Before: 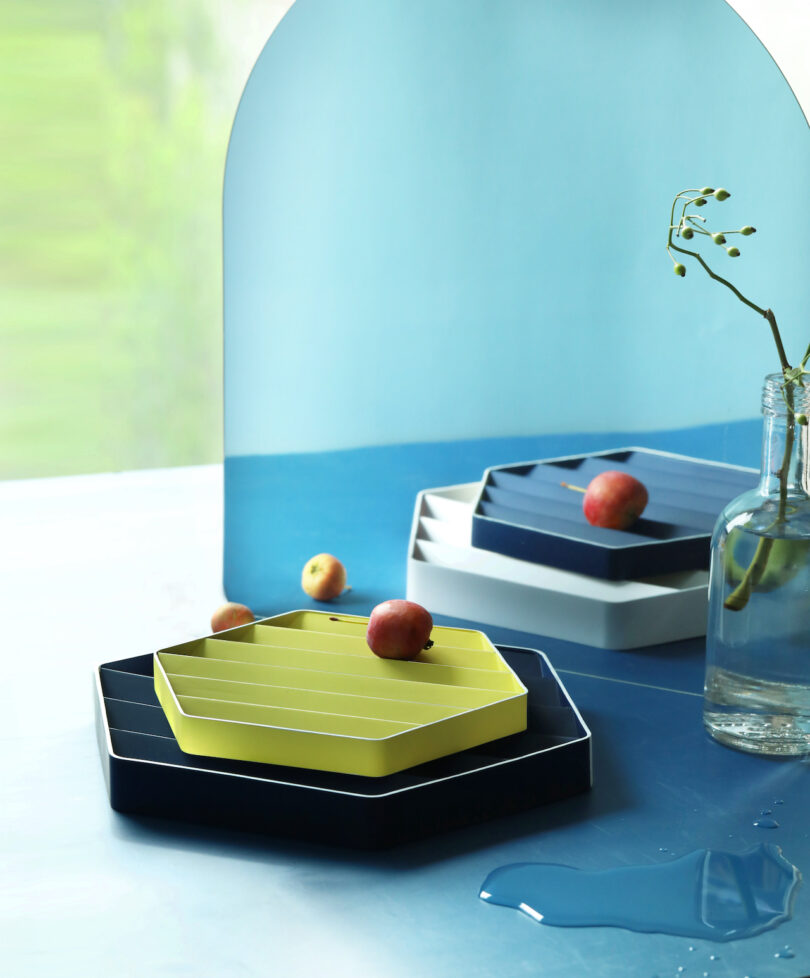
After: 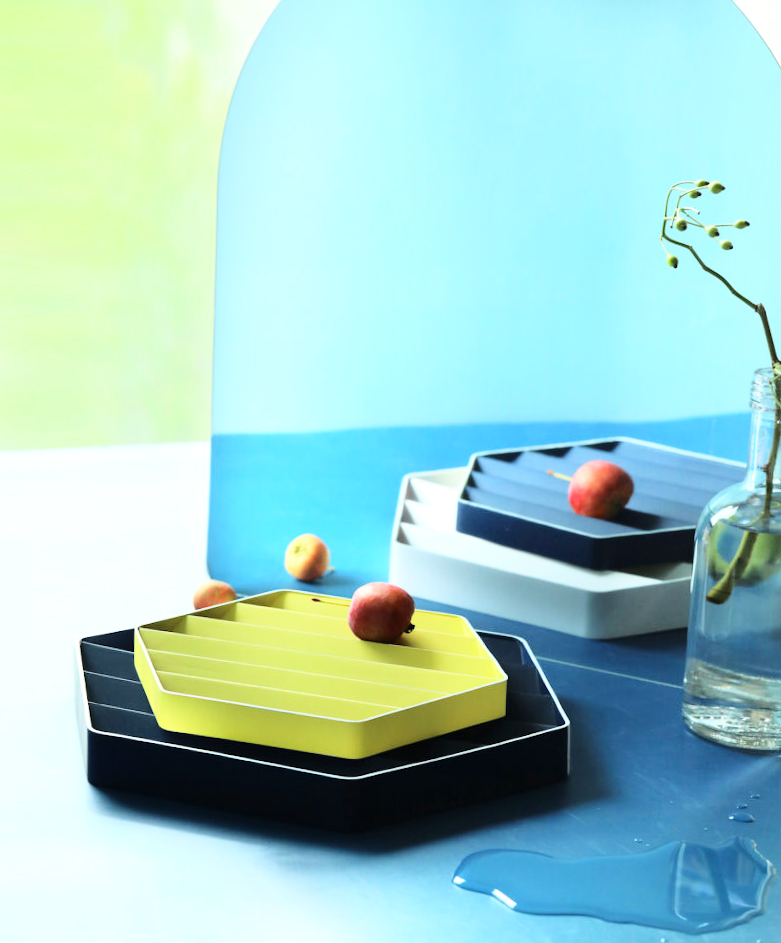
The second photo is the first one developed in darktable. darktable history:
crop and rotate: angle -1.75°
base curve: curves: ch0 [(0, 0) (0.028, 0.03) (0.121, 0.232) (0.46, 0.748) (0.859, 0.968) (1, 1)]
